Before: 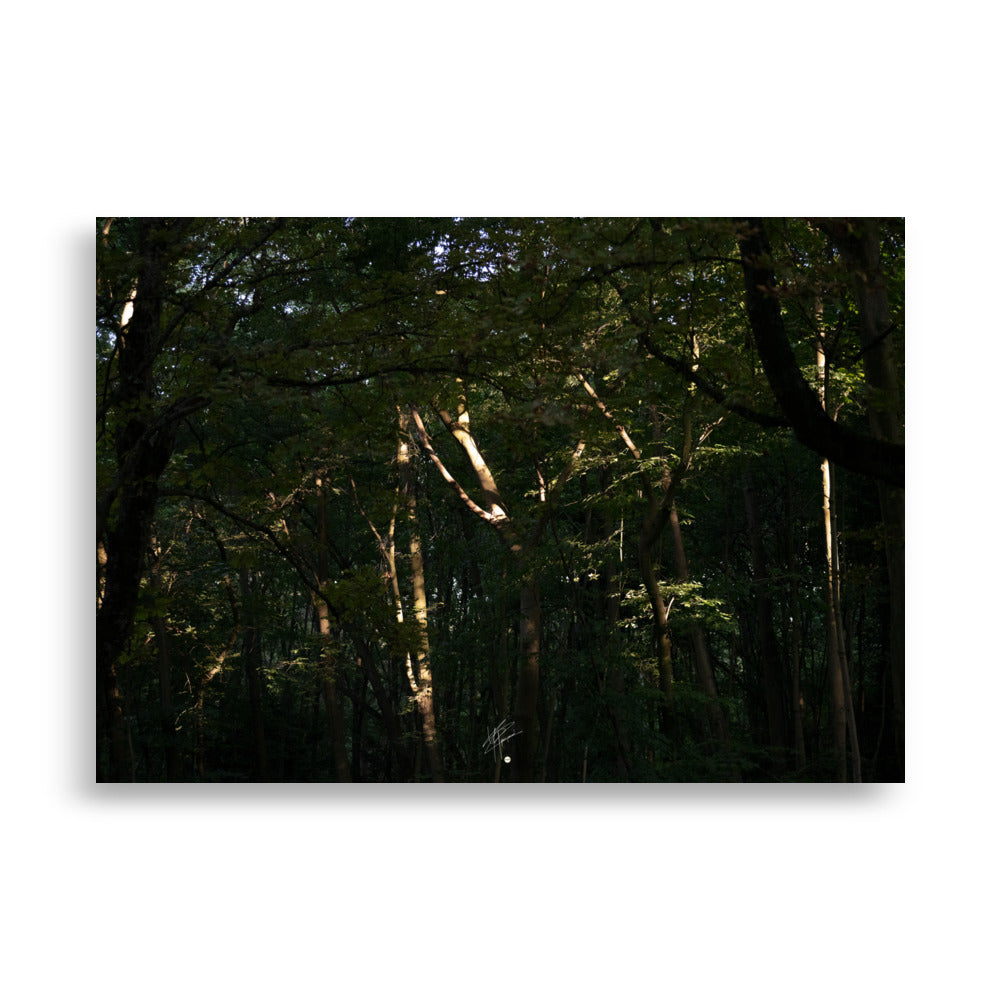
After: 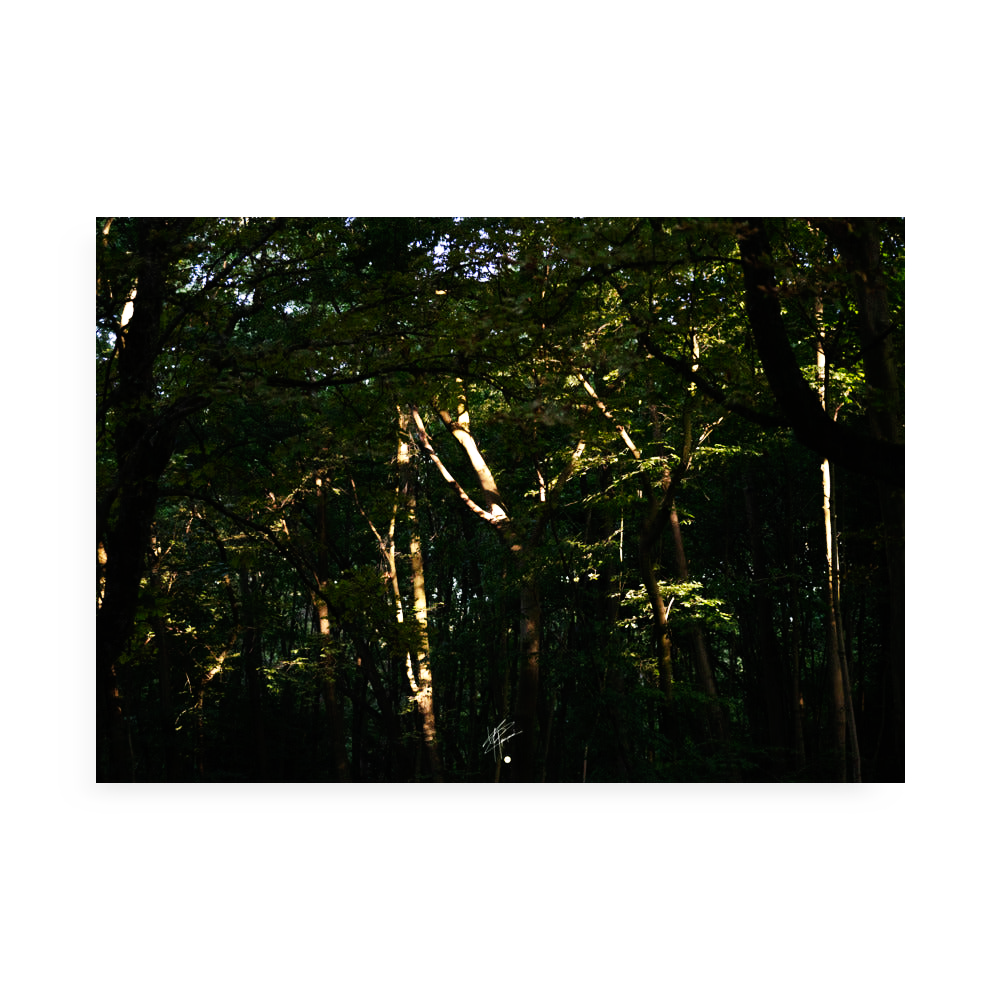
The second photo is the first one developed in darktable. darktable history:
base curve: curves: ch0 [(0, 0) (0.007, 0.004) (0.027, 0.03) (0.046, 0.07) (0.207, 0.54) (0.442, 0.872) (0.673, 0.972) (1, 1)], preserve colors none
haze removal: compatibility mode true, adaptive false
